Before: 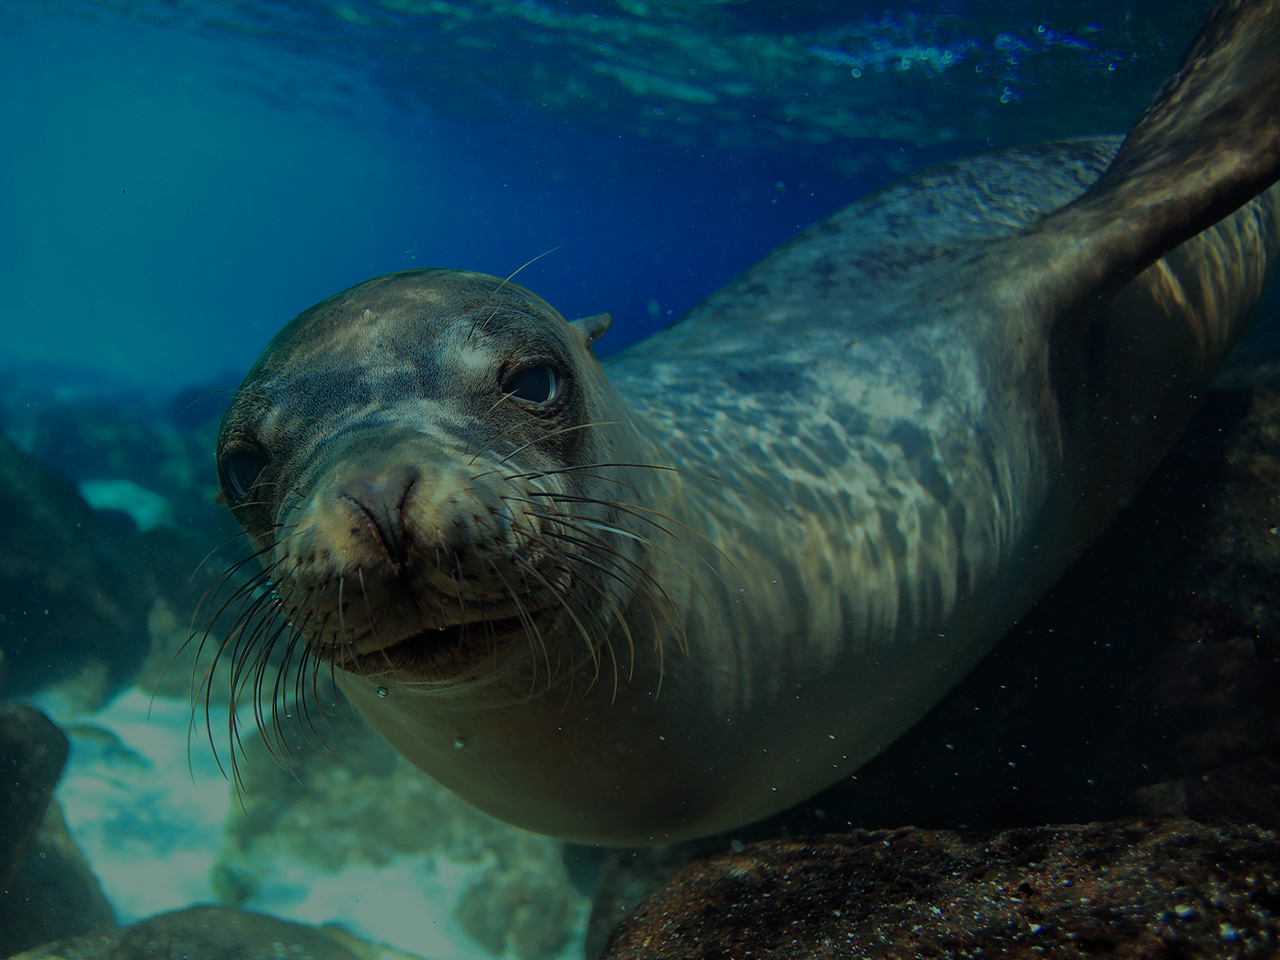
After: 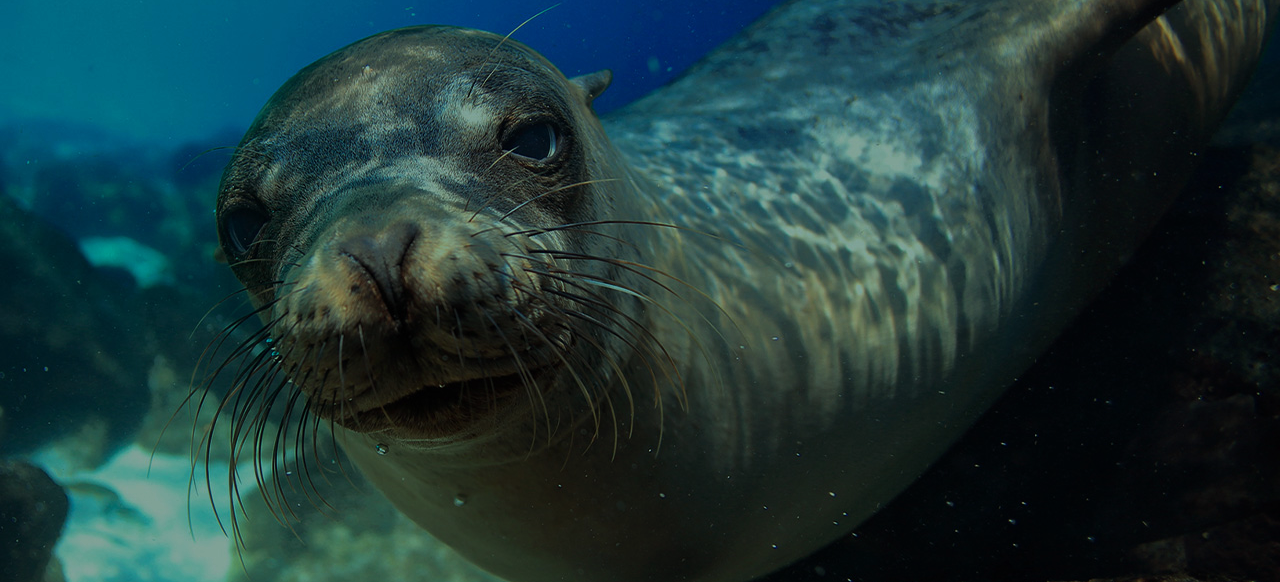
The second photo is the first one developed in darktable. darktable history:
tone equalizer: -8 EV -0.417 EV, -7 EV -0.389 EV, -6 EV -0.333 EV, -5 EV -0.222 EV, -3 EV 0.222 EV, -2 EV 0.333 EV, -1 EV 0.389 EV, +0 EV 0.417 EV, edges refinement/feathering 500, mask exposure compensation -1.57 EV, preserve details no
crop and rotate: top 25.357%, bottom 13.942%
